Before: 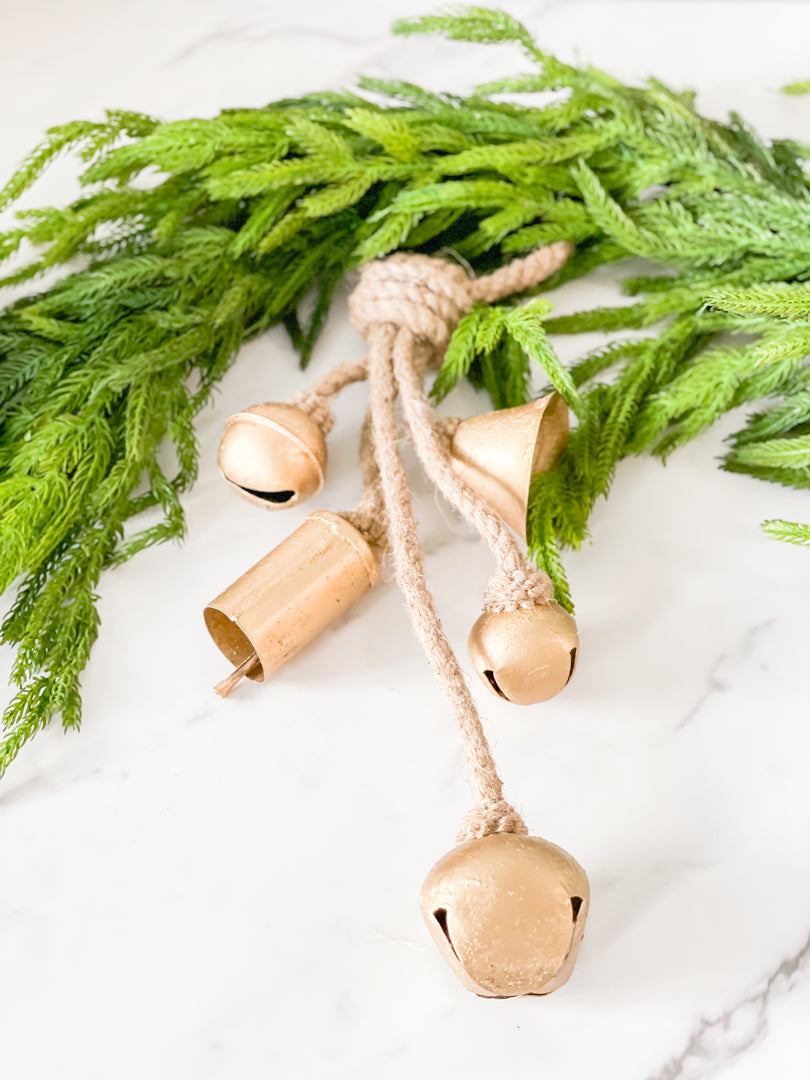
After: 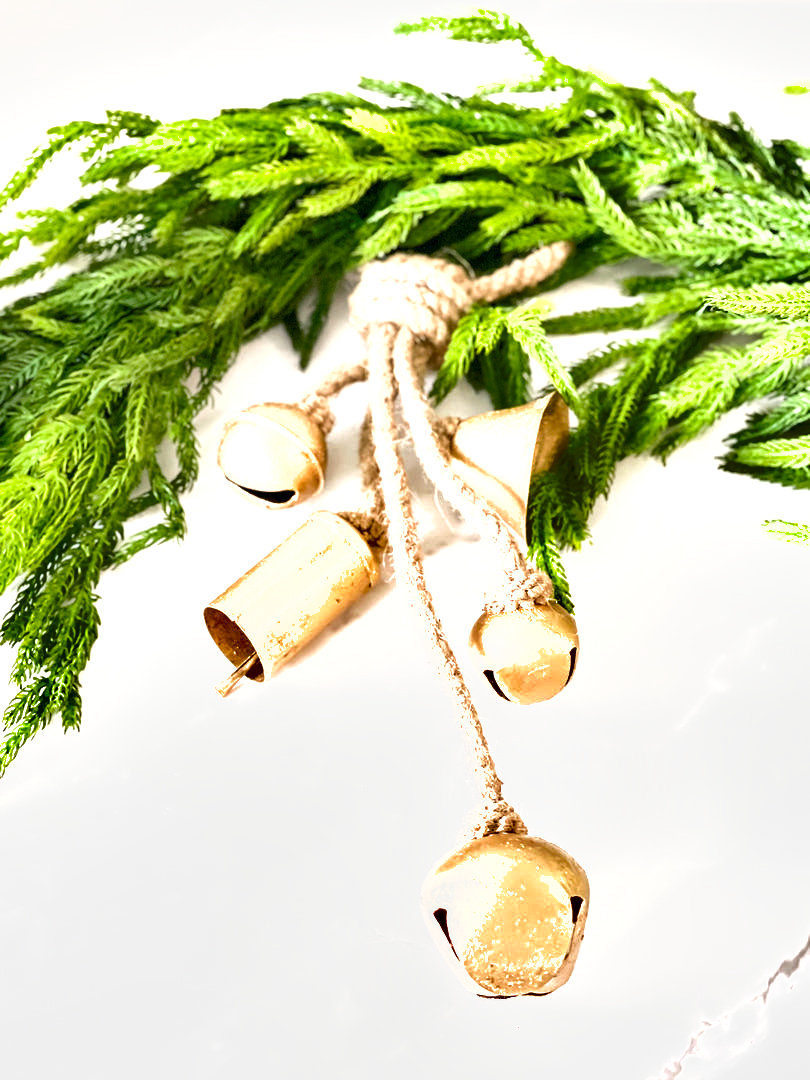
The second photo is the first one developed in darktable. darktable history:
exposure: black level correction 0, exposure 0.7 EV, compensate exposure bias true, compensate highlight preservation false
local contrast: mode bilateral grid, contrast 20, coarseness 50, detail 141%, midtone range 0.2
shadows and highlights: shadows 60, soften with gaussian
